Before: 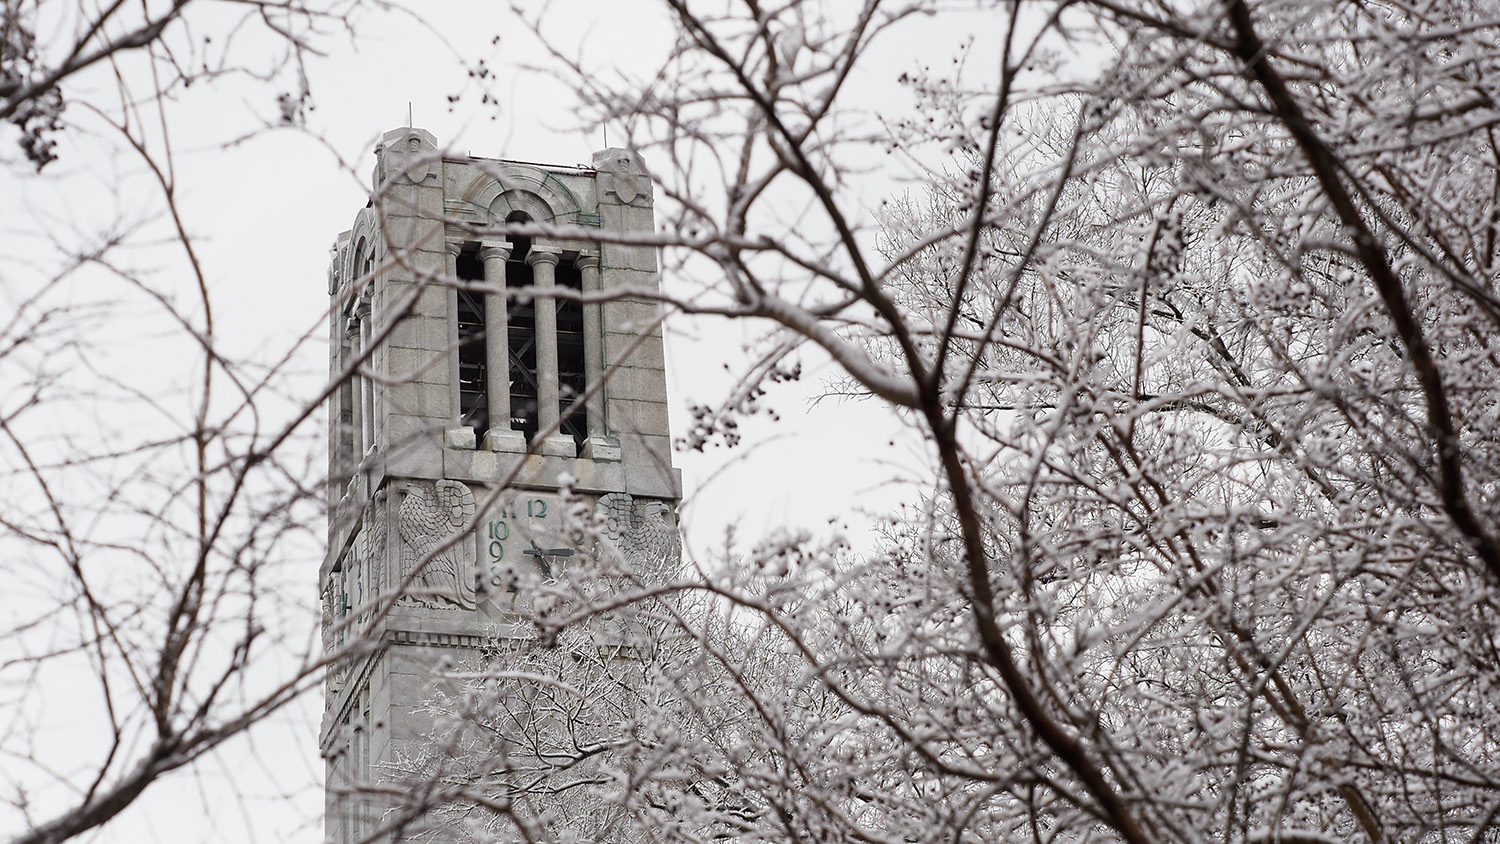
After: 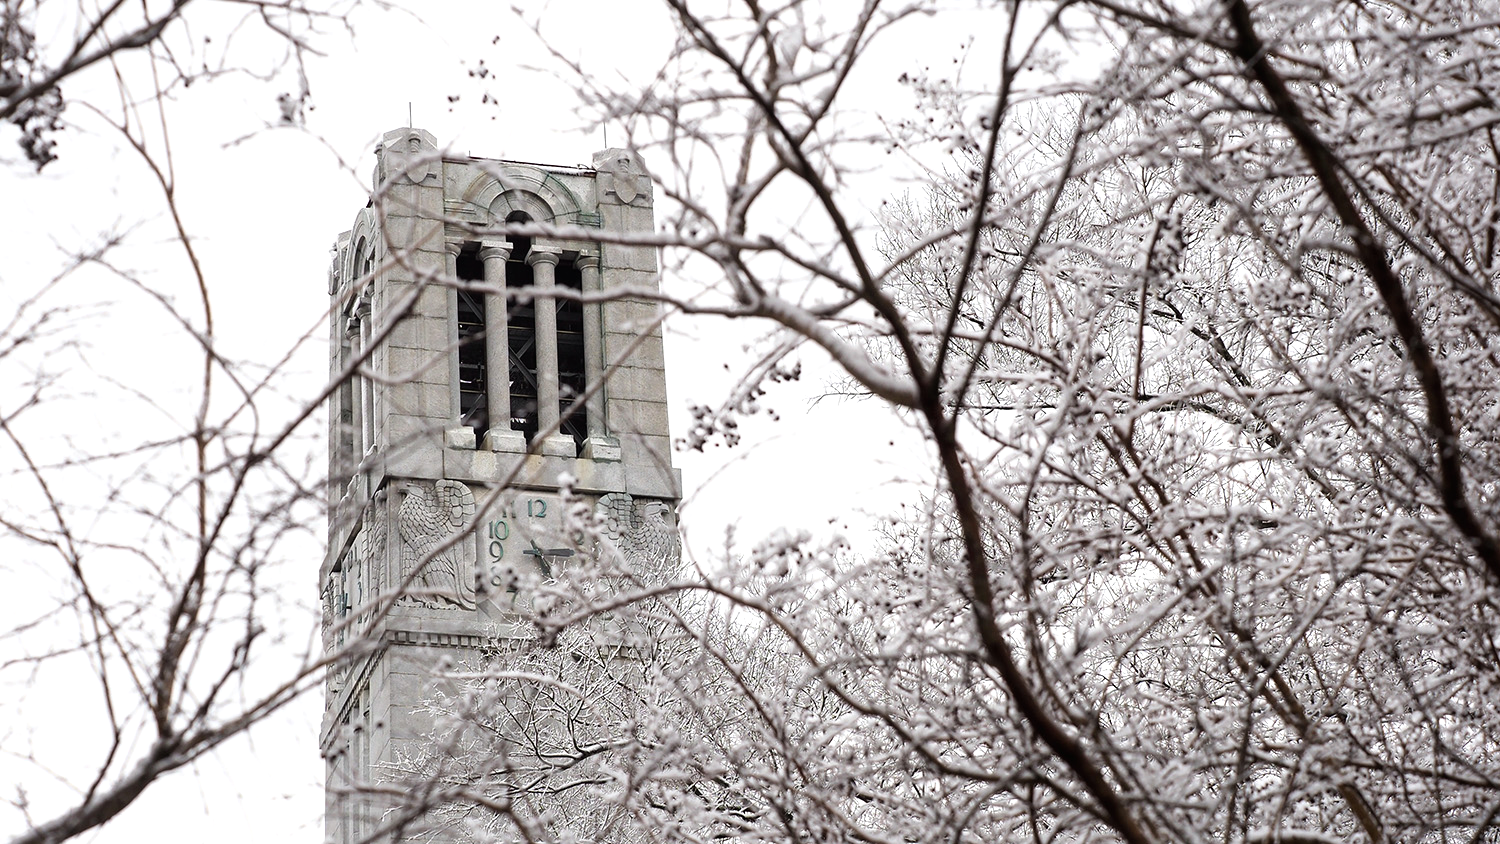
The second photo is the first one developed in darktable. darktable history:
tone equalizer: -8 EV -0.444 EV, -7 EV -0.394 EV, -6 EV -0.337 EV, -5 EV -0.187 EV, -3 EV 0.188 EV, -2 EV 0.306 EV, -1 EV 0.401 EV, +0 EV 0.415 EV
